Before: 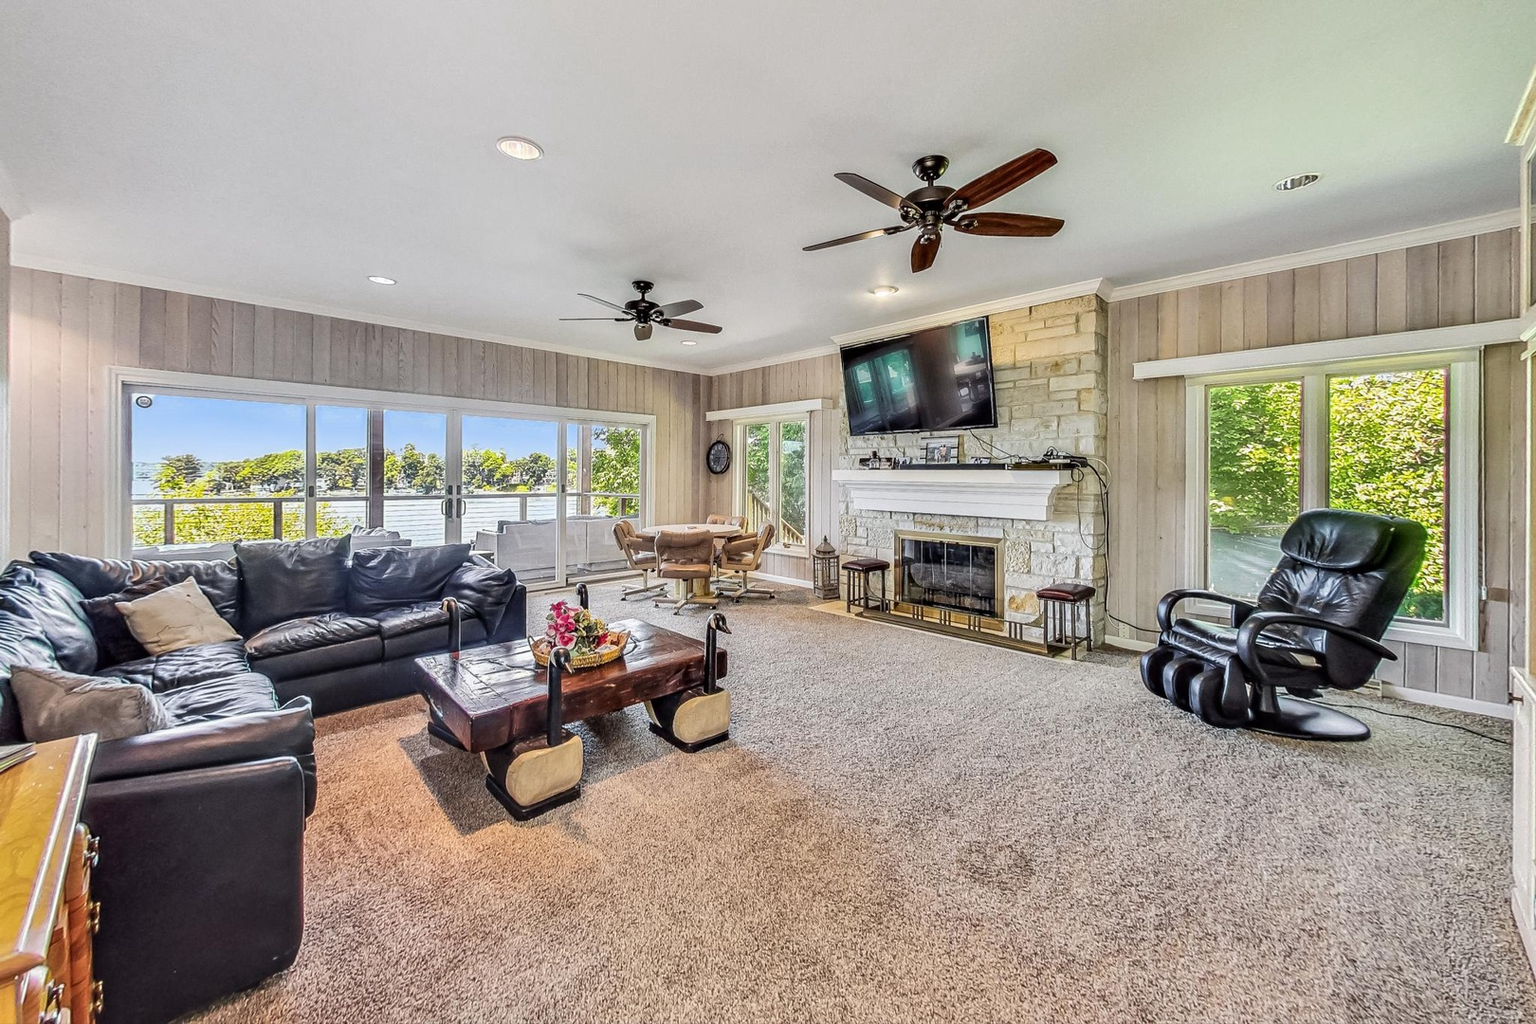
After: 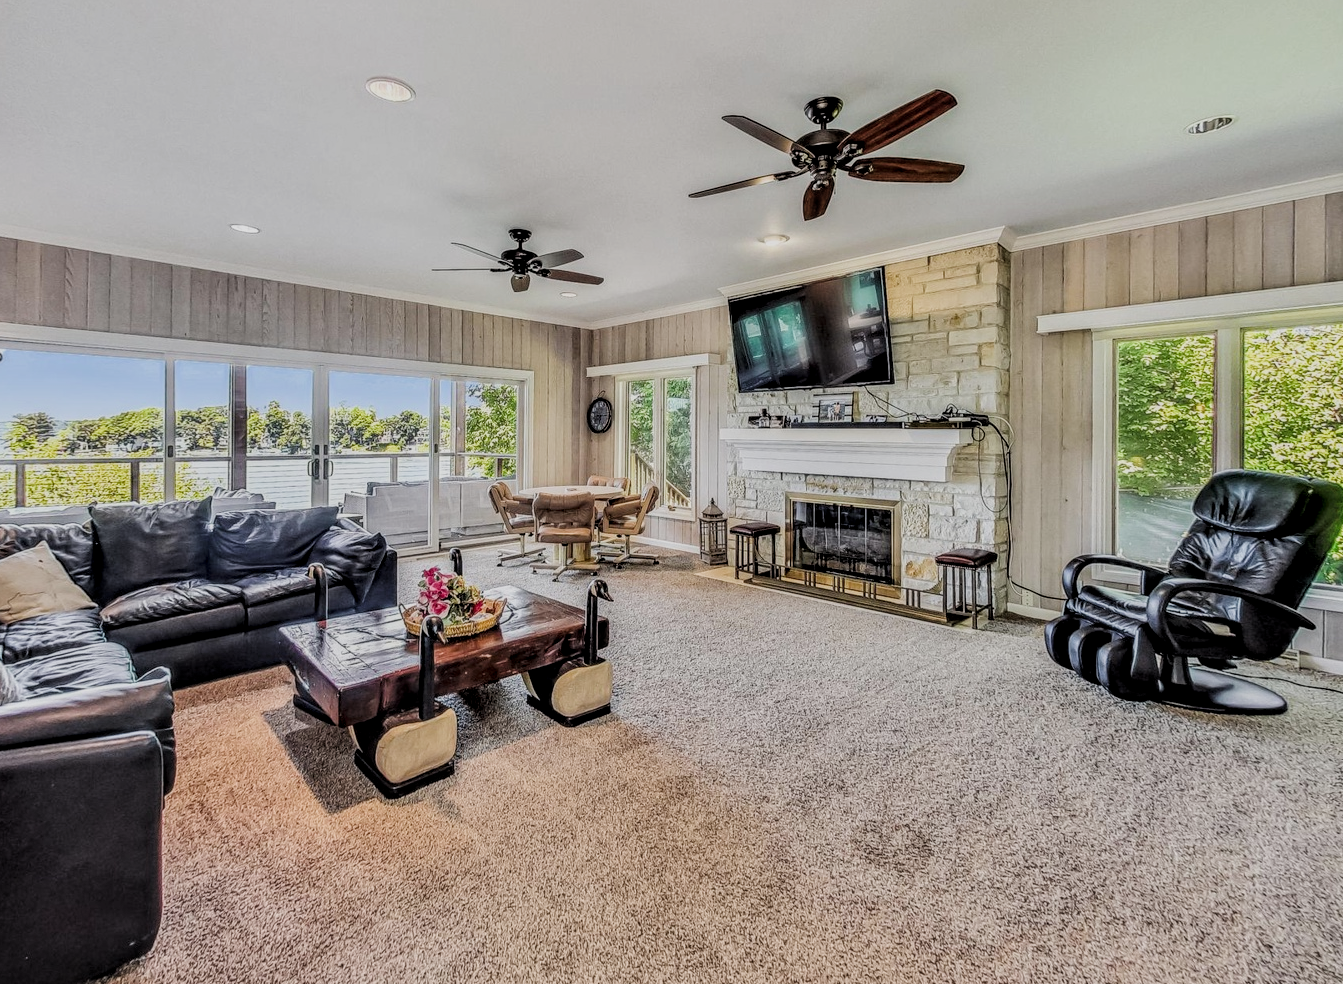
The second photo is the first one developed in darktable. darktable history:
filmic rgb: black relative exposure -6.64 EV, white relative exposure 4.56 EV, threshold 3.05 EV, structure ↔ texture 99.04%, hardness 3.27, color science v4 (2020), enable highlight reconstruction true
local contrast: detail 130%
tone equalizer: on, module defaults
crop: left 9.762%, top 6.251%, right 7.301%, bottom 2.595%
